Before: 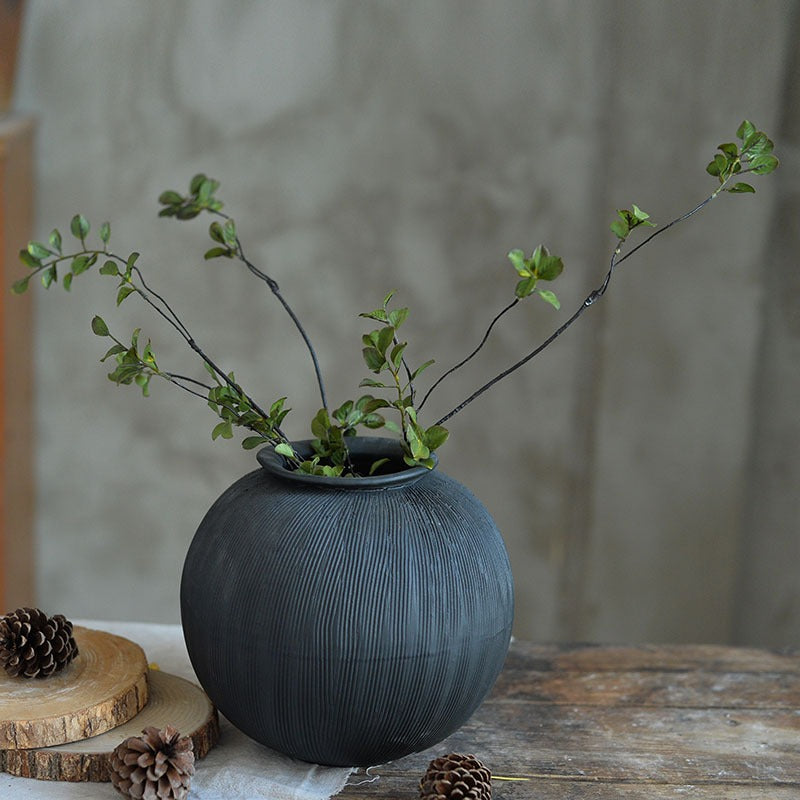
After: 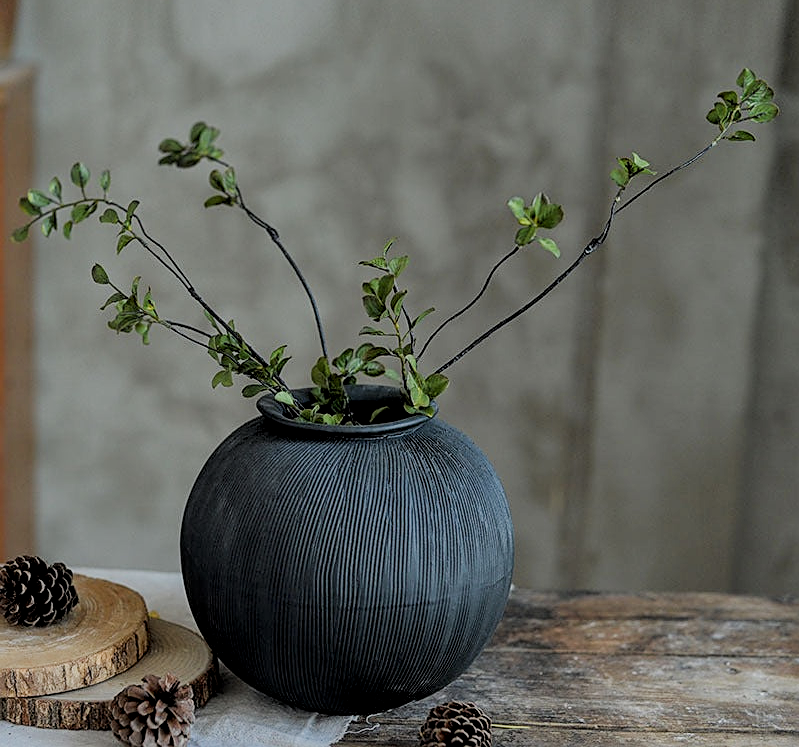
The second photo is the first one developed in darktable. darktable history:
local contrast: detail 130%
crop and rotate: top 6.556%
filmic rgb: black relative exposure -6.96 EV, white relative exposure 5.66 EV, threshold 5.97 EV, hardness 2.85, enable highlight reconstruction true
sharpen: on, module defaults
